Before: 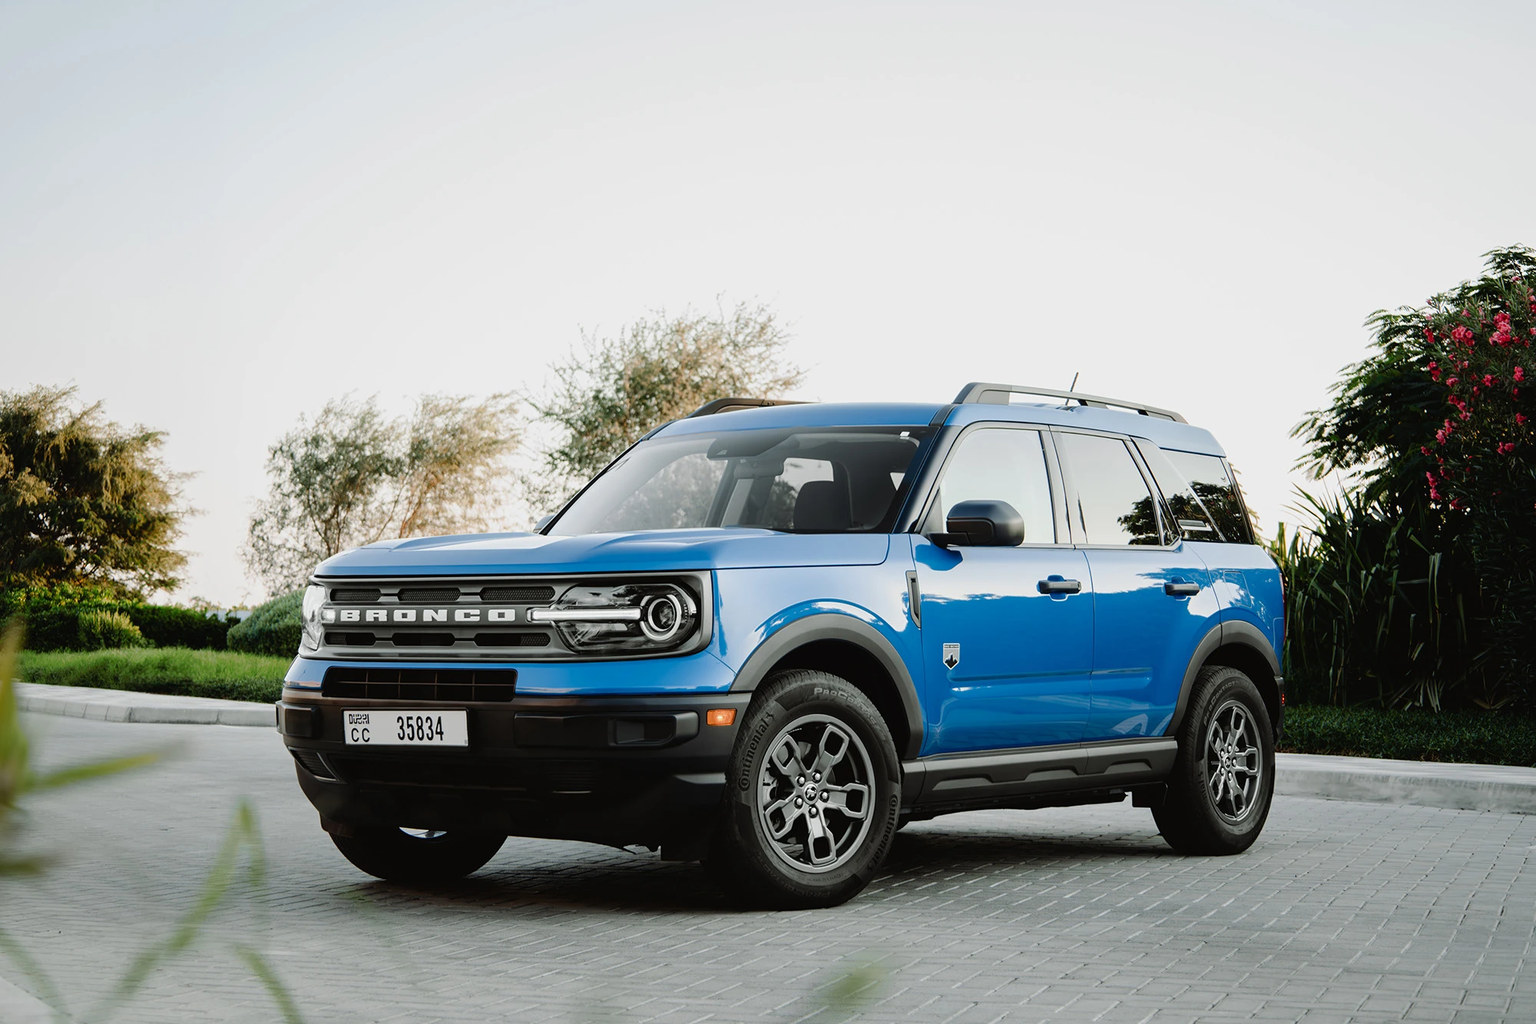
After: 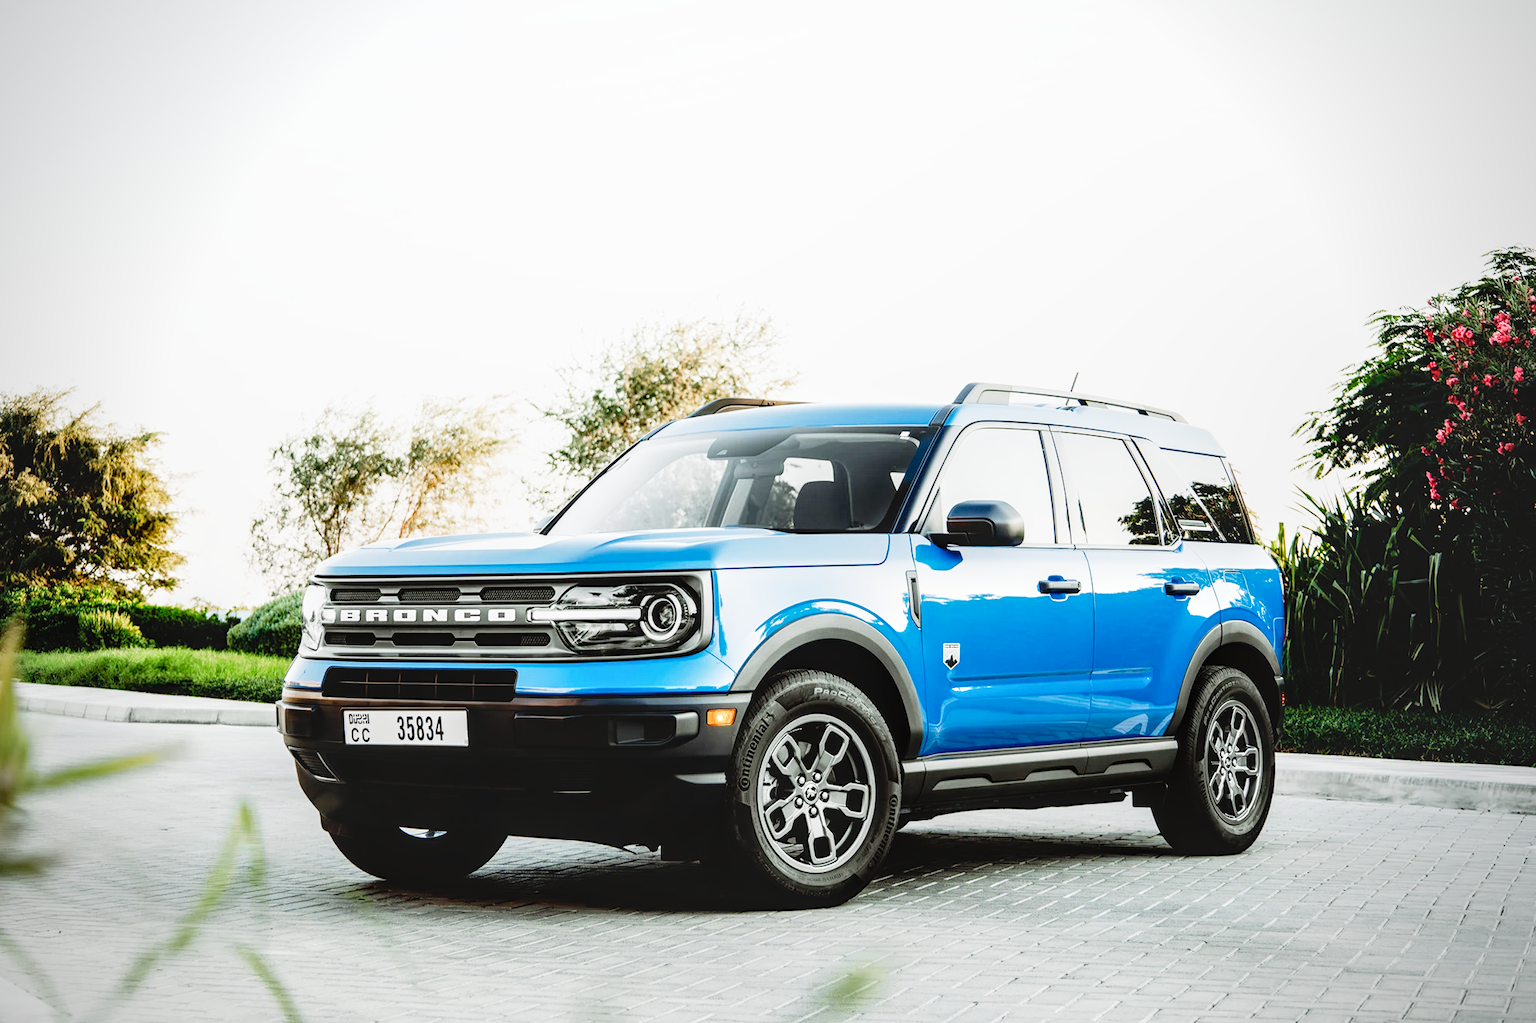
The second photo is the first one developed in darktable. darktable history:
vignetting: fall-off radius 60.65%
base curve: curves: ch0 [(0, 0) (0.012, 0.01) (0.073, 0.168) (0.31, 0.711) (0.645, 0.957) (1, 1)], preserve colors none
local contrast: on, module defaults
